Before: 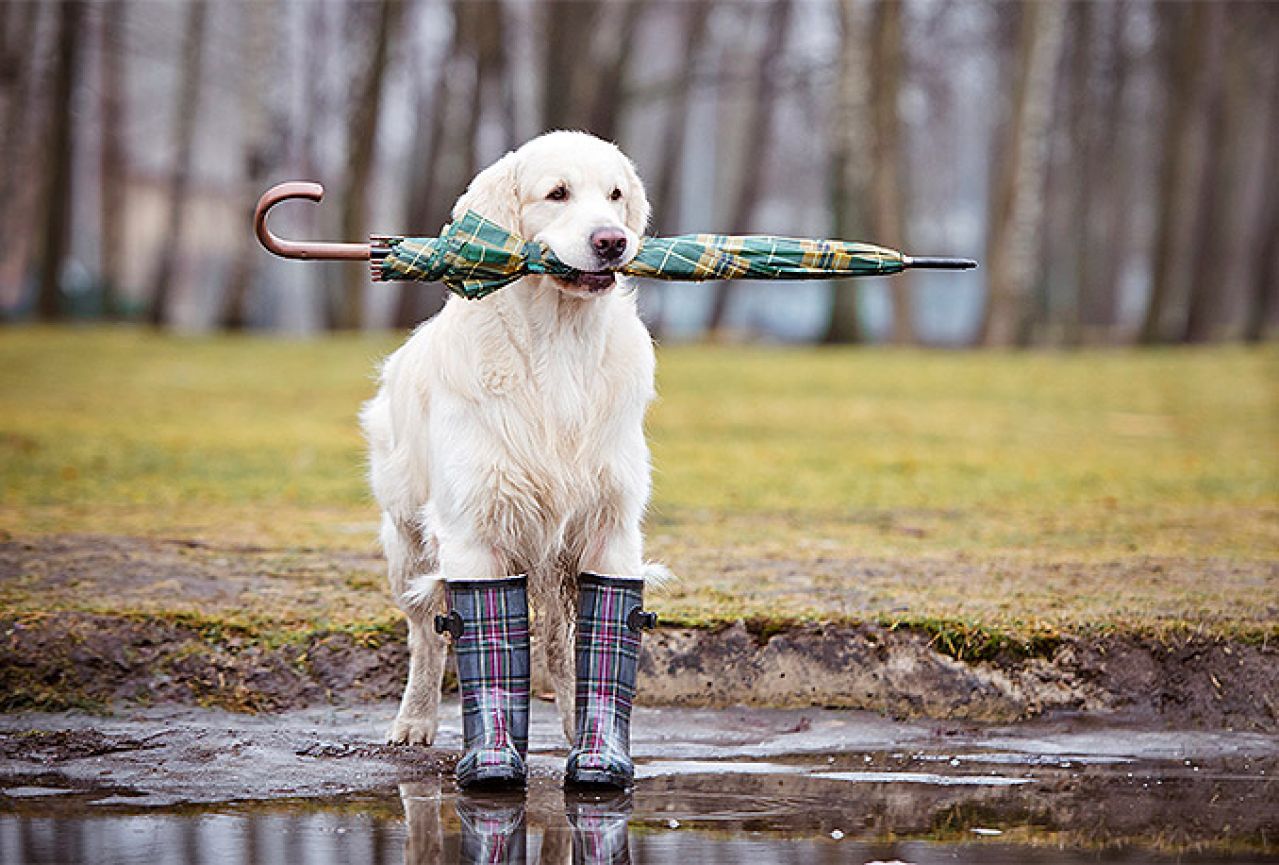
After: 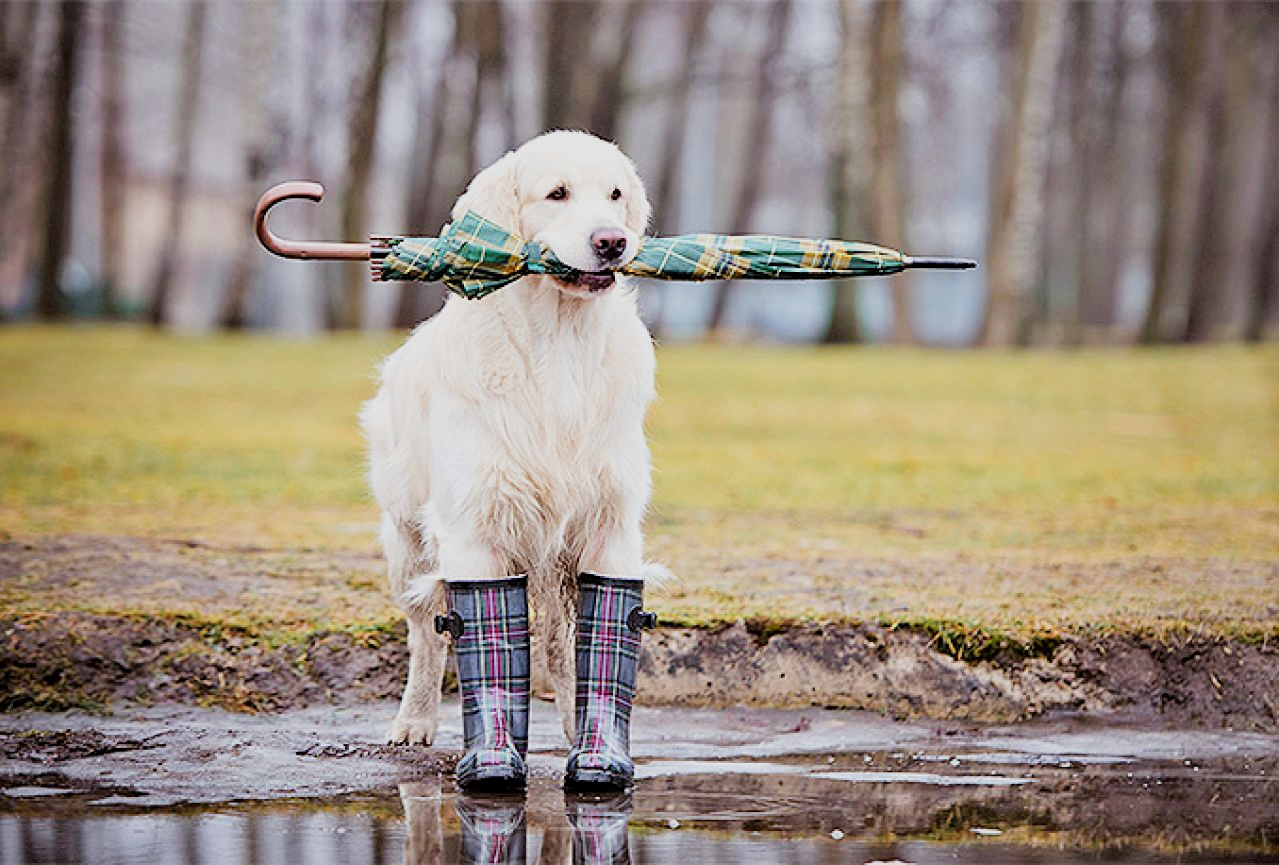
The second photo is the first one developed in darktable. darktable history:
filmic rgb: black relative exposure -7.65 EV, white relative exposure 4.56 EV, hardness 3.61
exposure: black level correction 0.001, exposure 0.5 EV, compensate exposure bias true, compensate highlight preservation false
